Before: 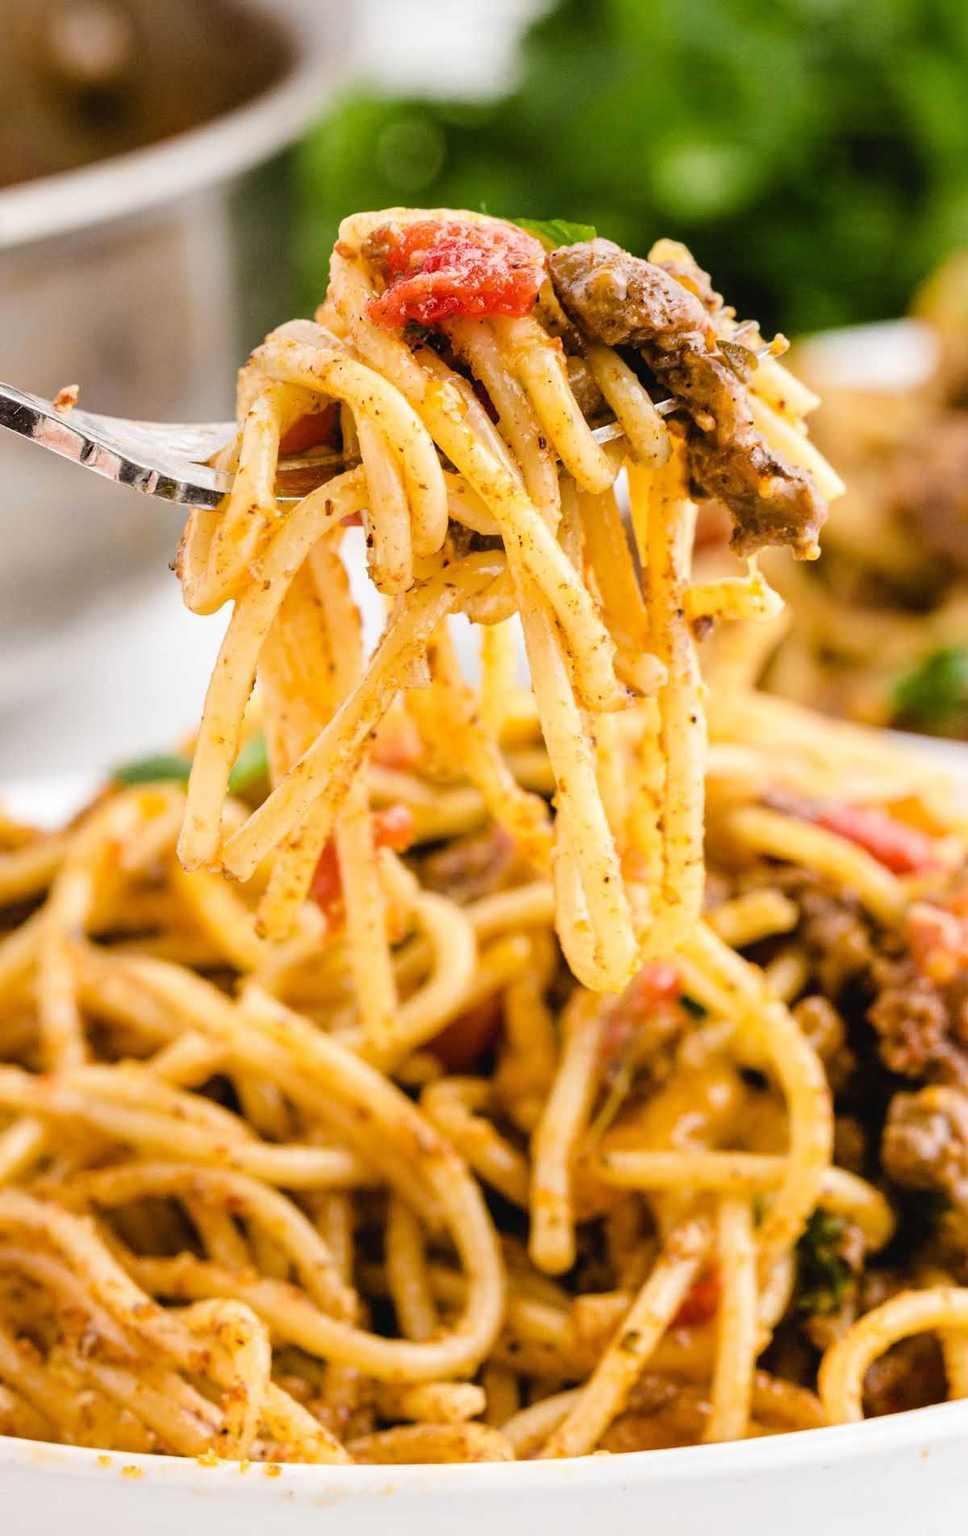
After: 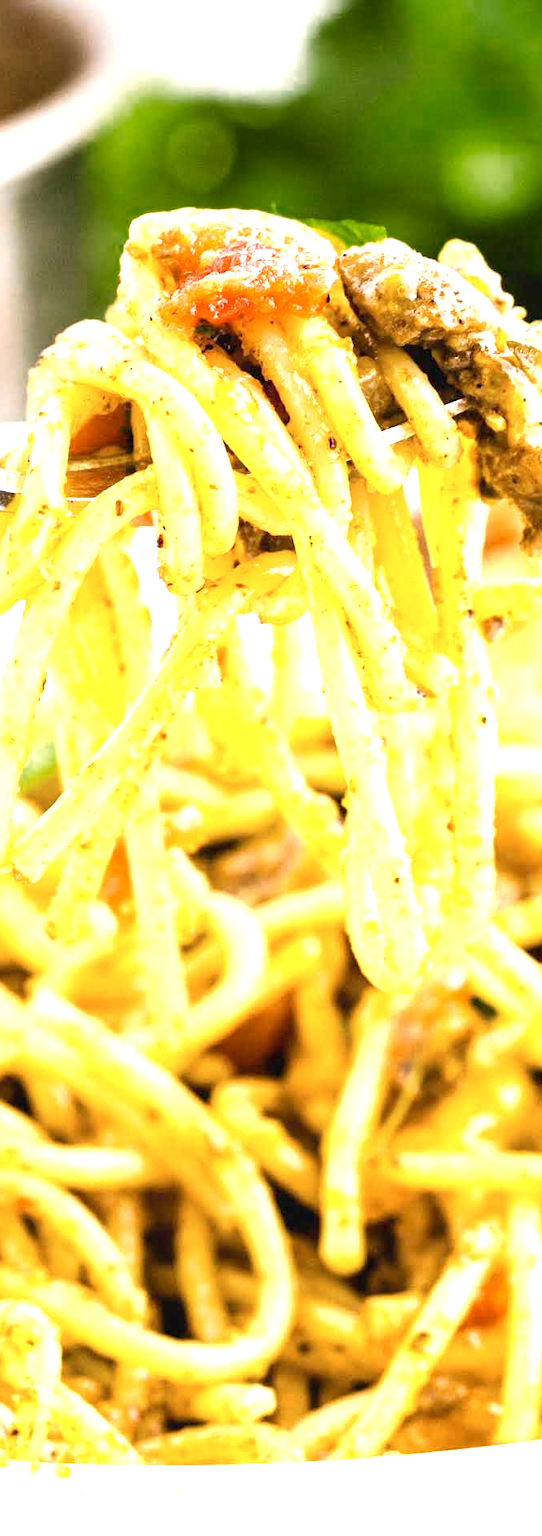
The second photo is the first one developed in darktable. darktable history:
color zones: curves: ch0 [(0, 0.558) (0.143, 0.548) (0.286, 0.447) (0.429, 0.259) (0.571, 0.5) (0.714, 0.5) (0.857, 0.593) (1, 0.558)]; ch1 [(0, 0.543) (0.01, 0.544) (0.12, 0.492) (0.248, 0.458) (0.5, 0.534) (0.748, 0.5) (0.99, 0.469) (1, 0.543)]; ch2 [(0, 0.507) (0.143, 0.522) (0.286, 0.505) (0.429, 0.5) (0.571, 0.5) (0.714, 0.5) (0.857, 0.5) (1, 0.507)]
crop: left 21.674%, right 22.086%
exposure: black level correction 0.001, exposure 1.116 EV, compensate highlight preservation false
